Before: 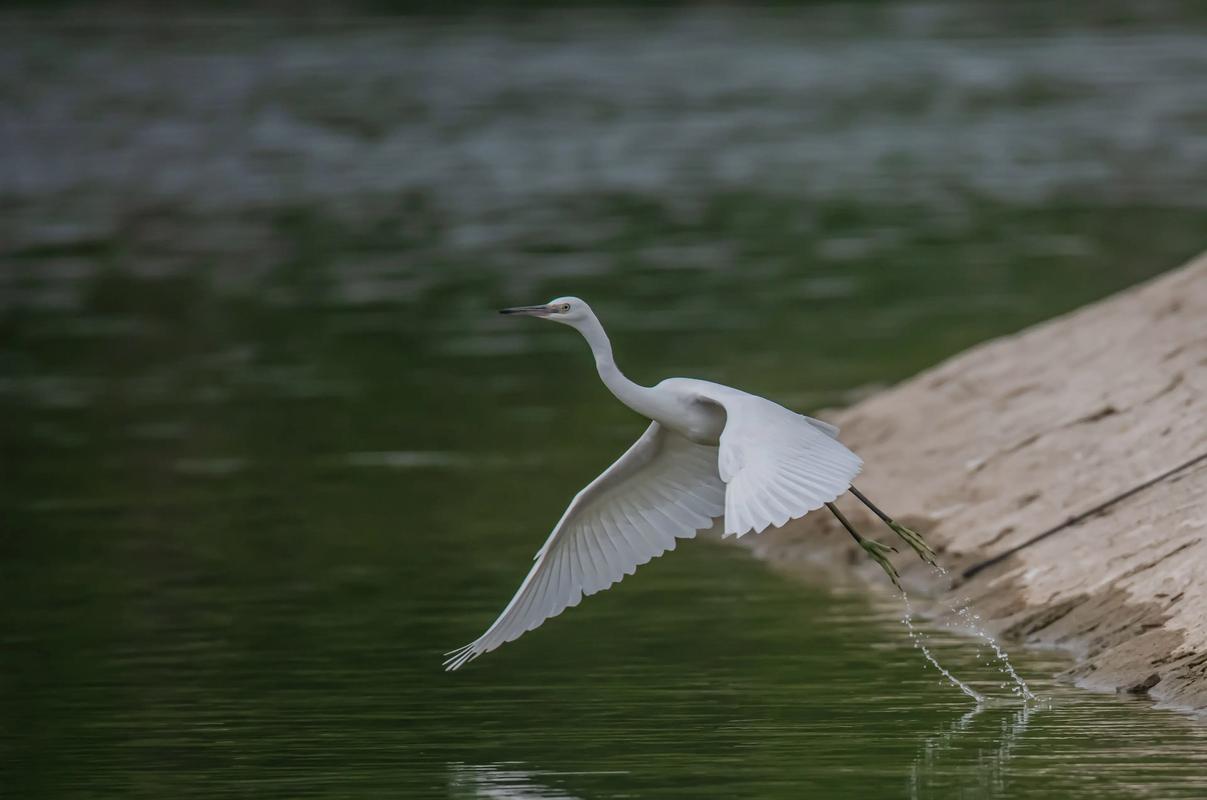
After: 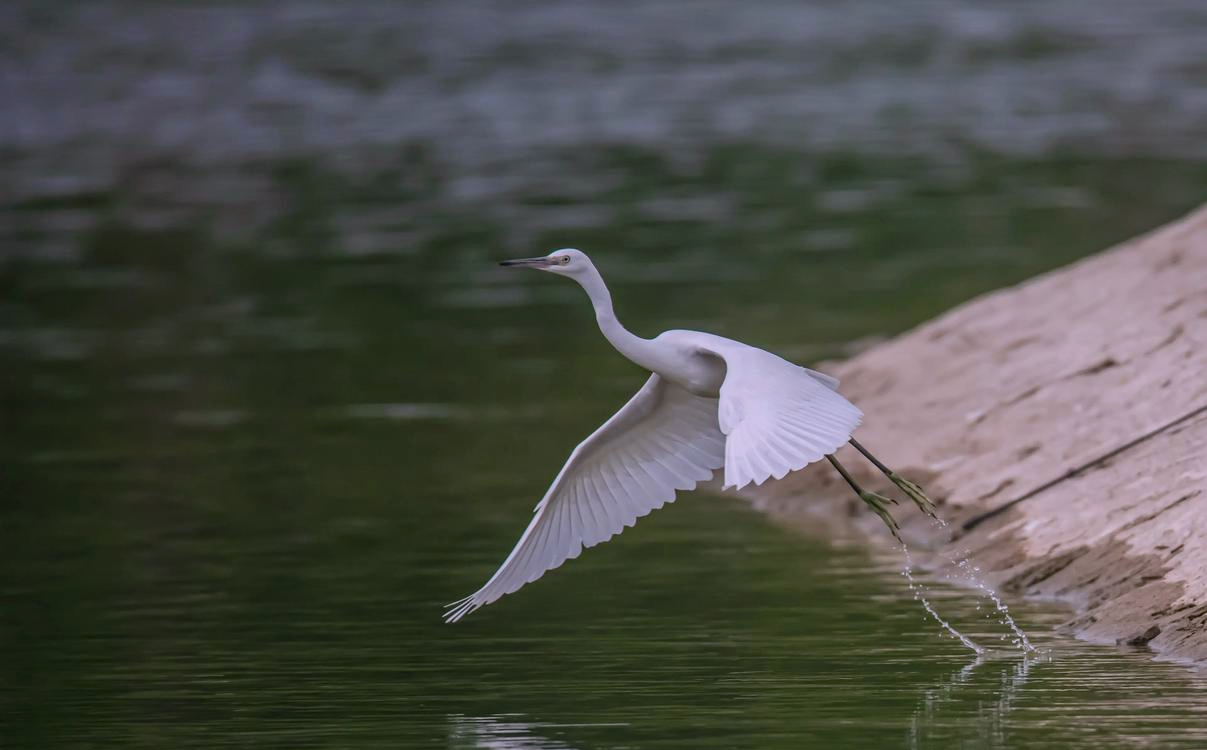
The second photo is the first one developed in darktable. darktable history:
crop and rotate: top 6.25%
white balance: red 1.066, blue 1.119
